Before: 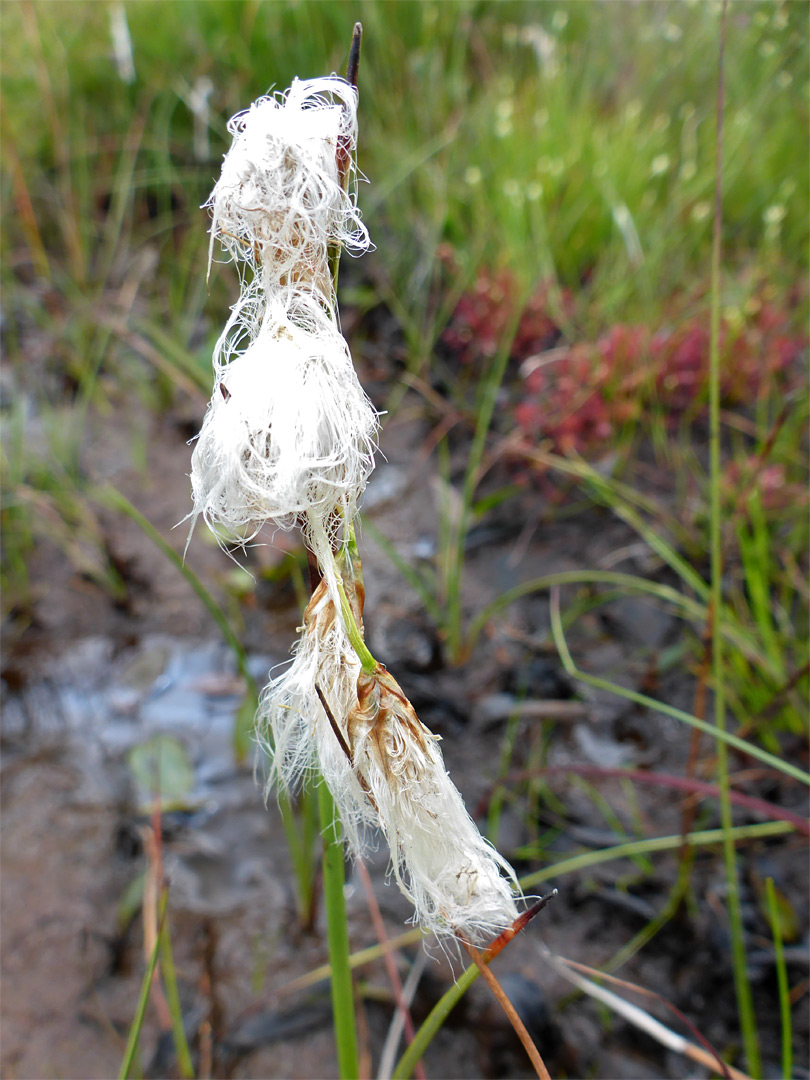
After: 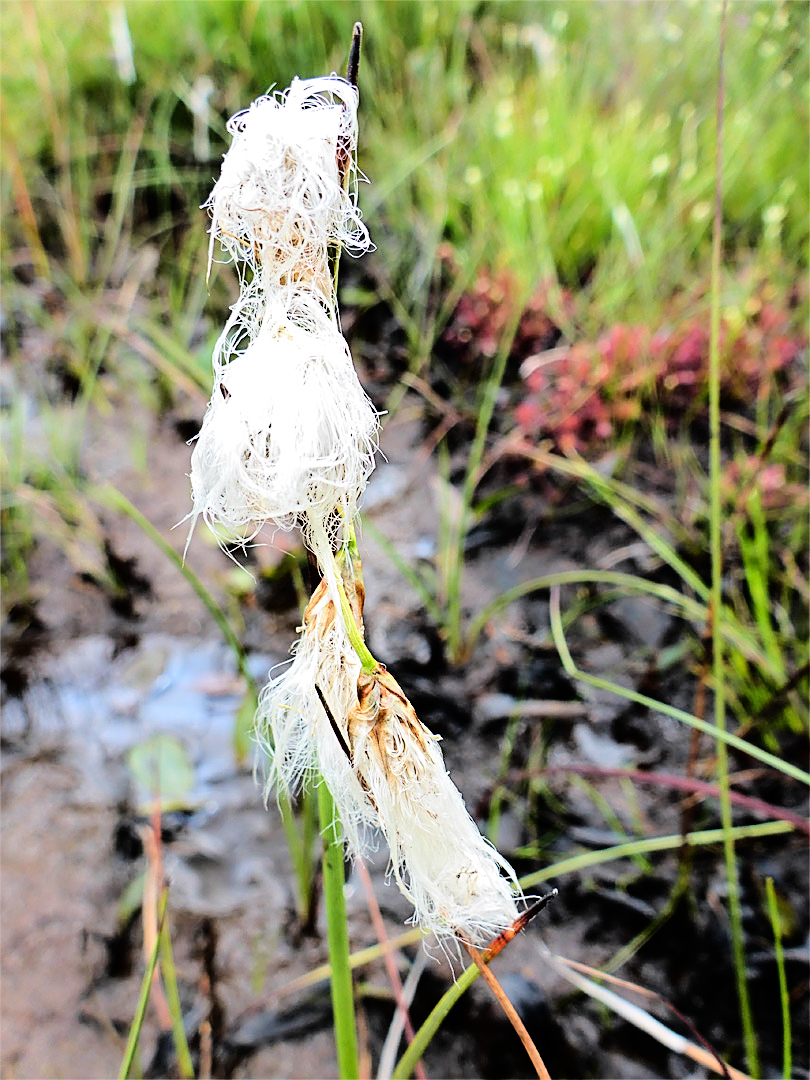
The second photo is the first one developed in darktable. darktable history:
sharpen: on, module defaults
base curve: curves: ch0 [(0, 0) (0.036, 0.01) (0.123, 0.254) (0.258, 0.504) (0.507, 0.748) (1, 1)], preserve colors average RGB
